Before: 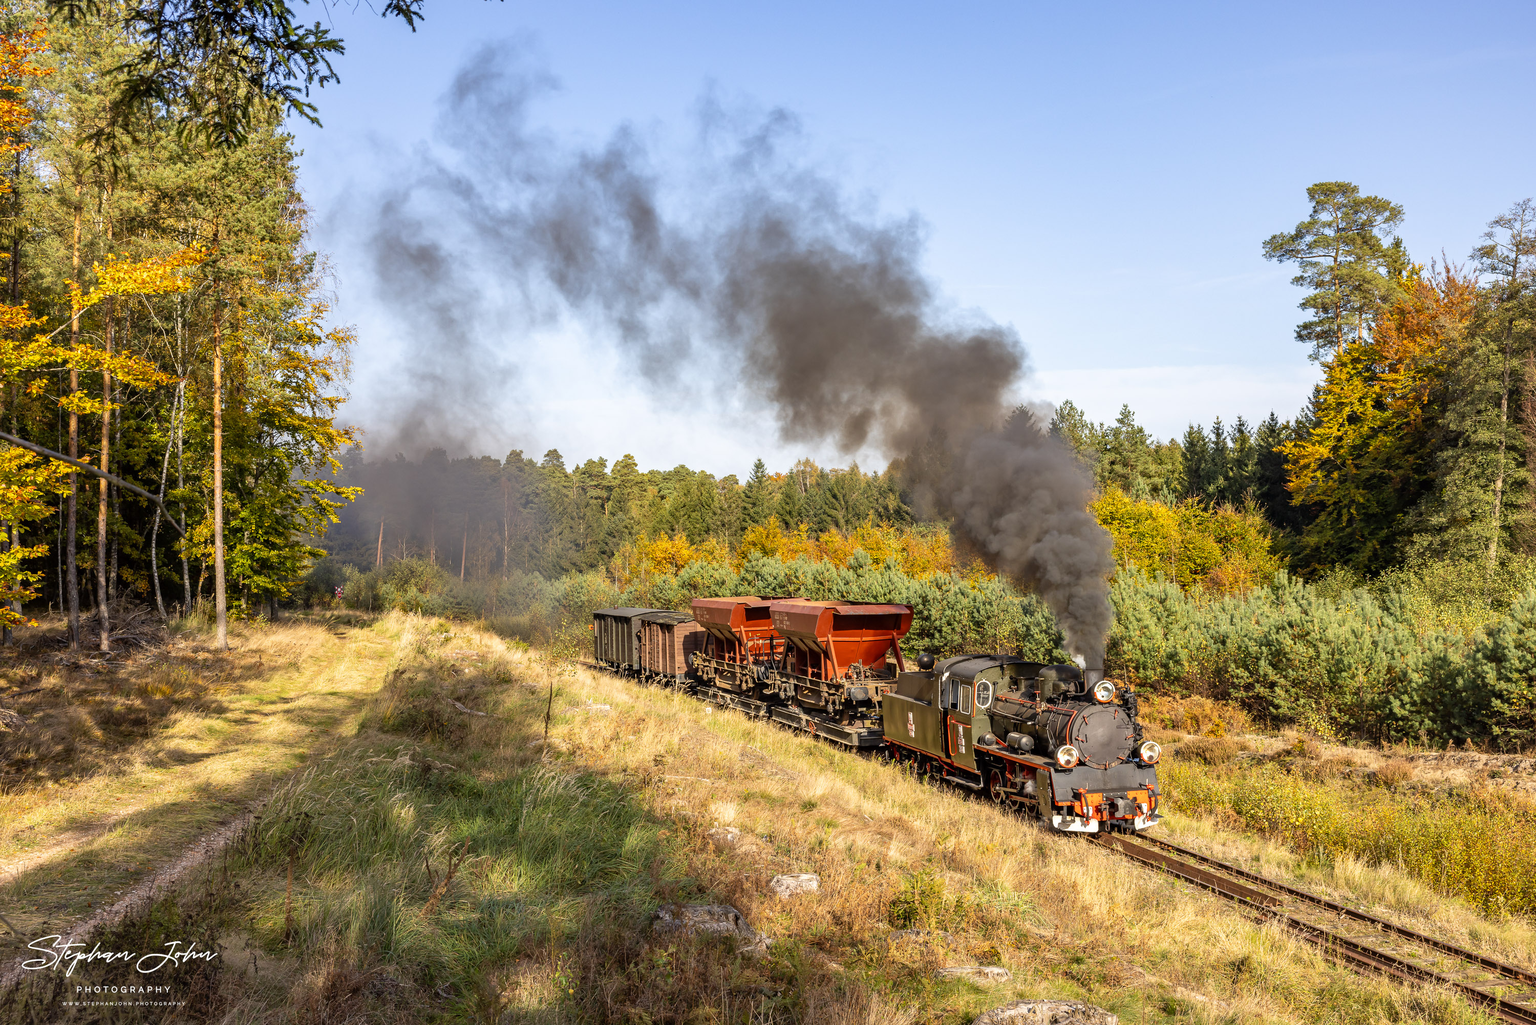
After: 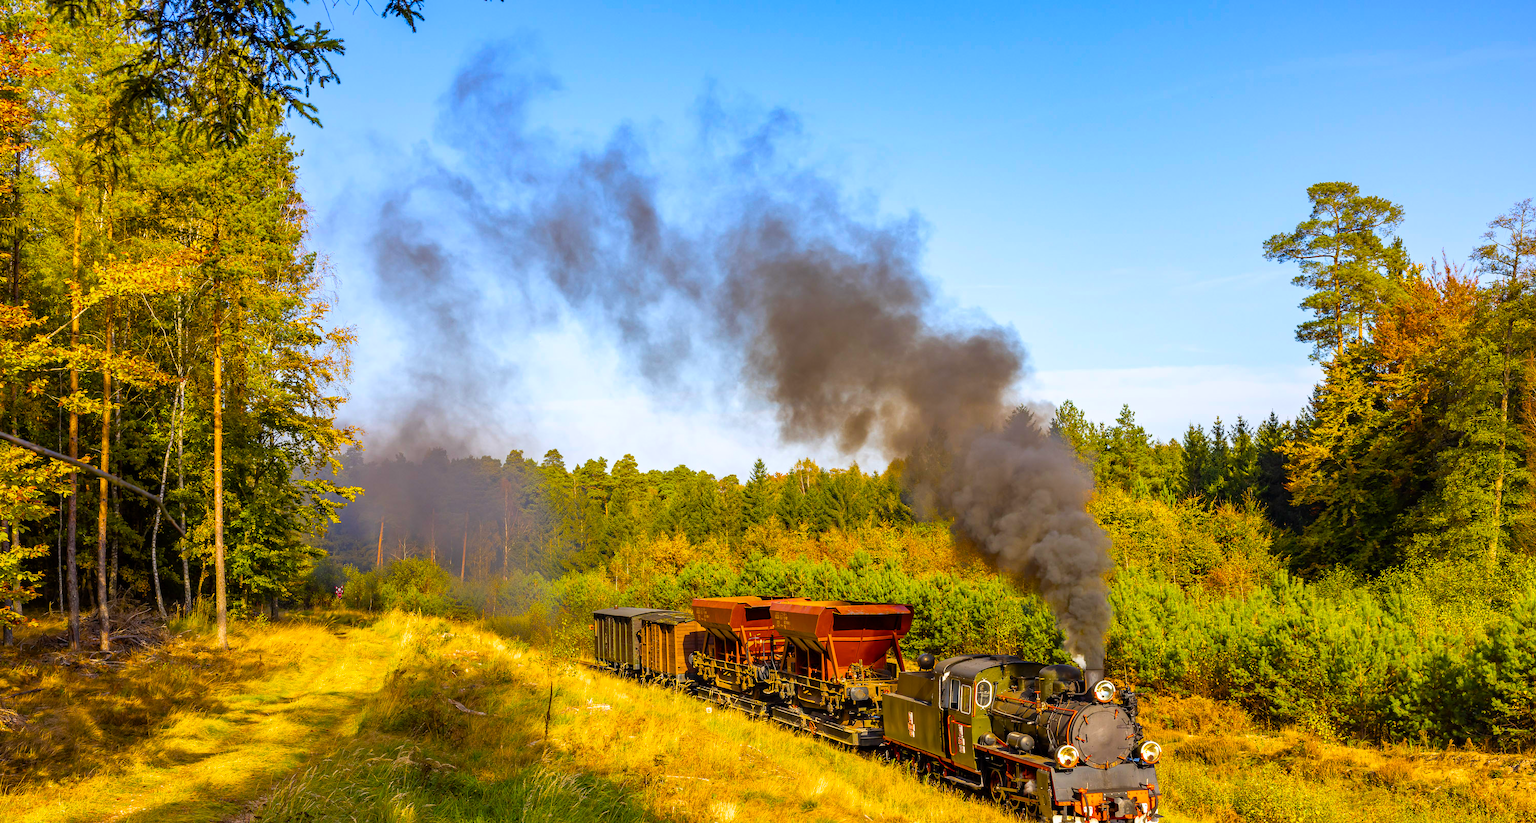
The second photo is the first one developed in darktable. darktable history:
crop: bottom 19.555%
color balance rgb: perceptual saturation grading › global saturation 66.234%, perceptual saturation grading › highlights 50.431%, perceptual saturation grading › shadows 29.77%, global vibrance 20%
